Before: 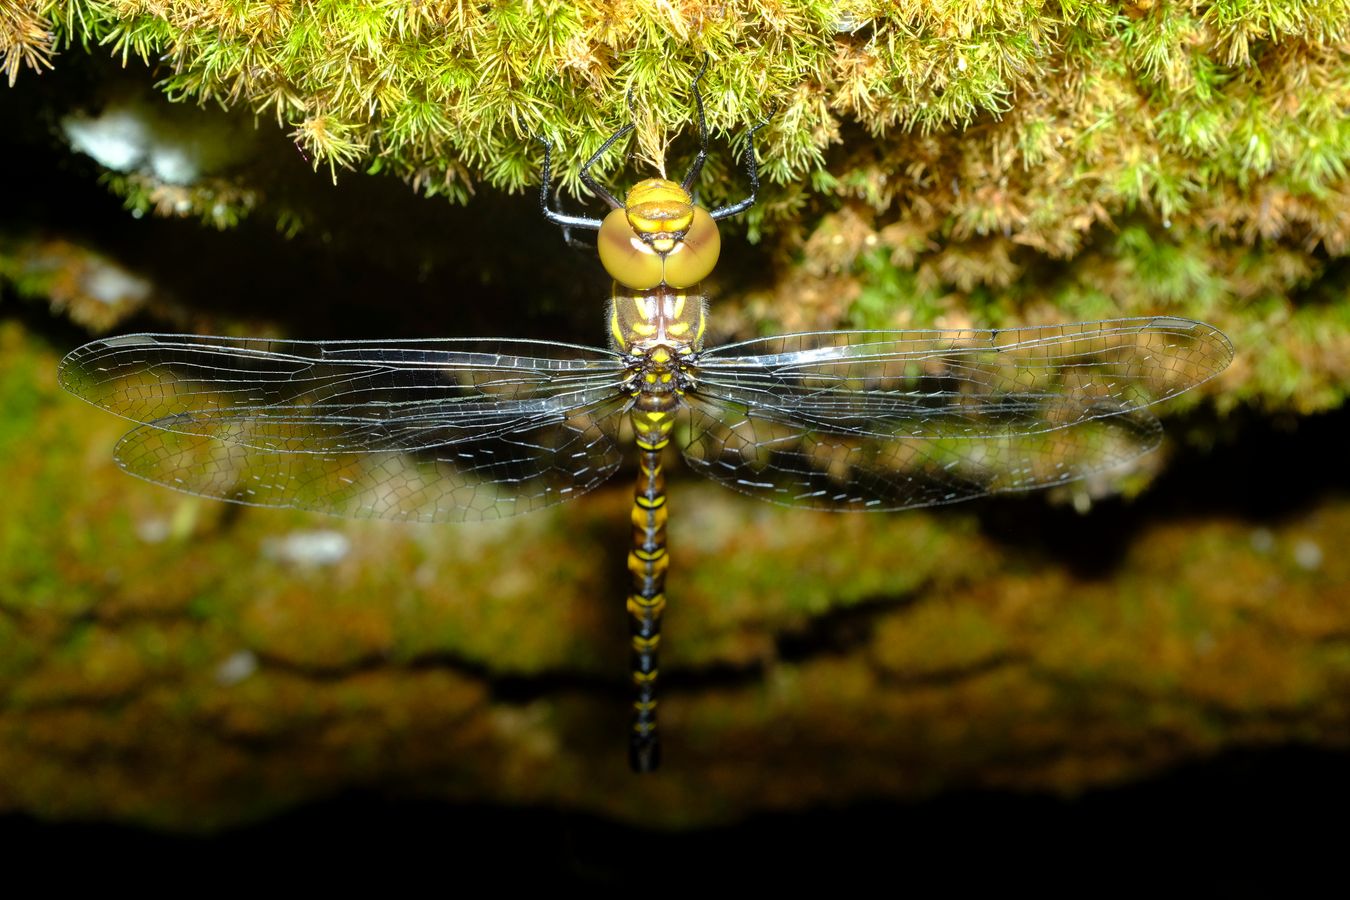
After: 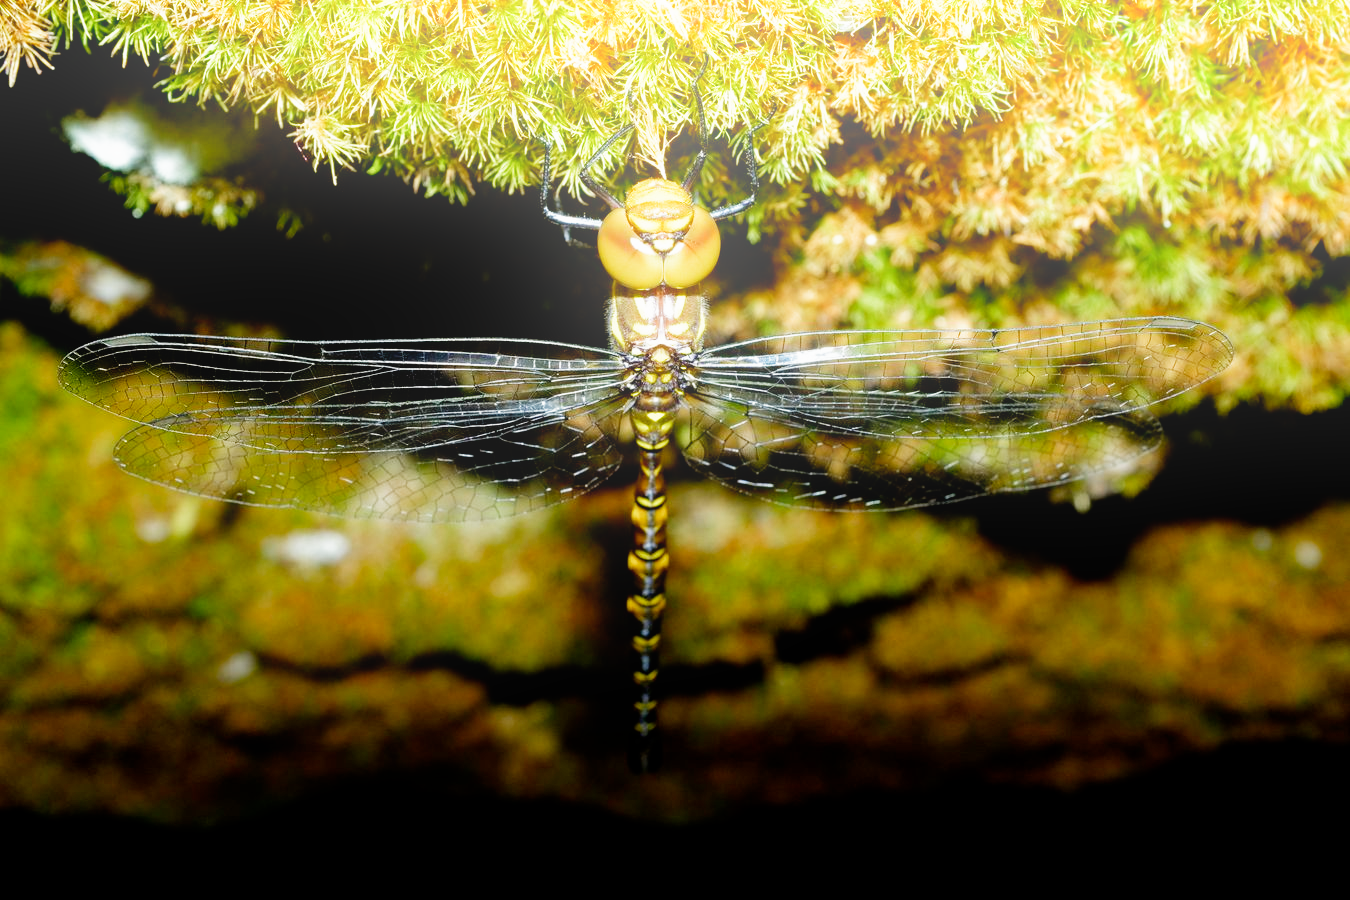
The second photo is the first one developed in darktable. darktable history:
contrast brightness saturation: saturation -0.05
bloom: on, module defaults
filmic rgb: middle gray luminance 12.74%, black relative exposure -10.13 EV, white relative exposure 3.47 EV, threshold 6 EV, target black luminance 0%, hardness 5.74, latitude 44.69%, contrast 1.221, highlights saturation mix 5%, shadows ↔ highlights balance 26.78%, add noise in highlights 0, preserve chrominance no, color science v3 (2019), use custom middle-gray values true, iterations of high-quality reconstruction 0, contrast in highlights soft, enable highlight reconstruction true
